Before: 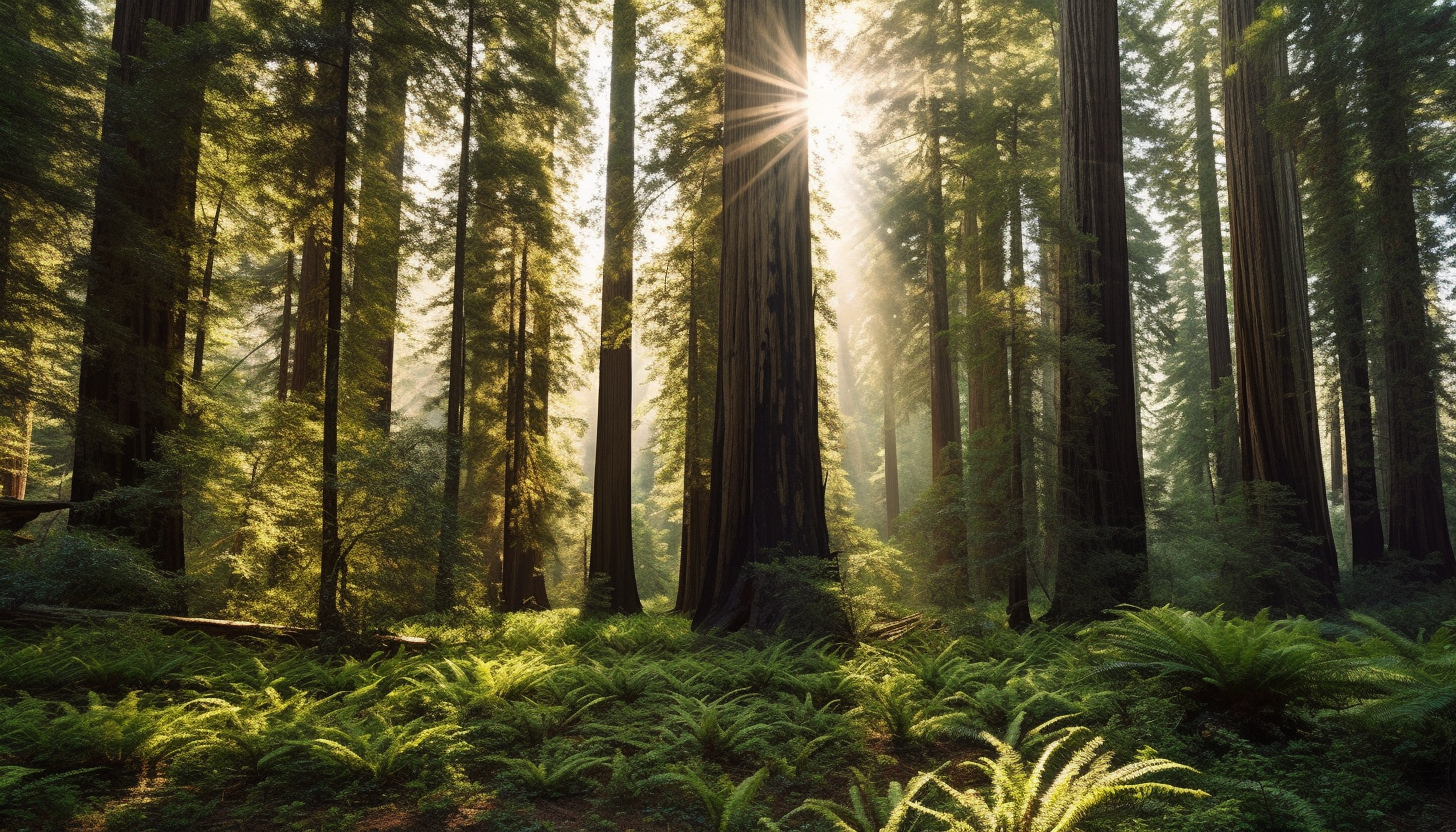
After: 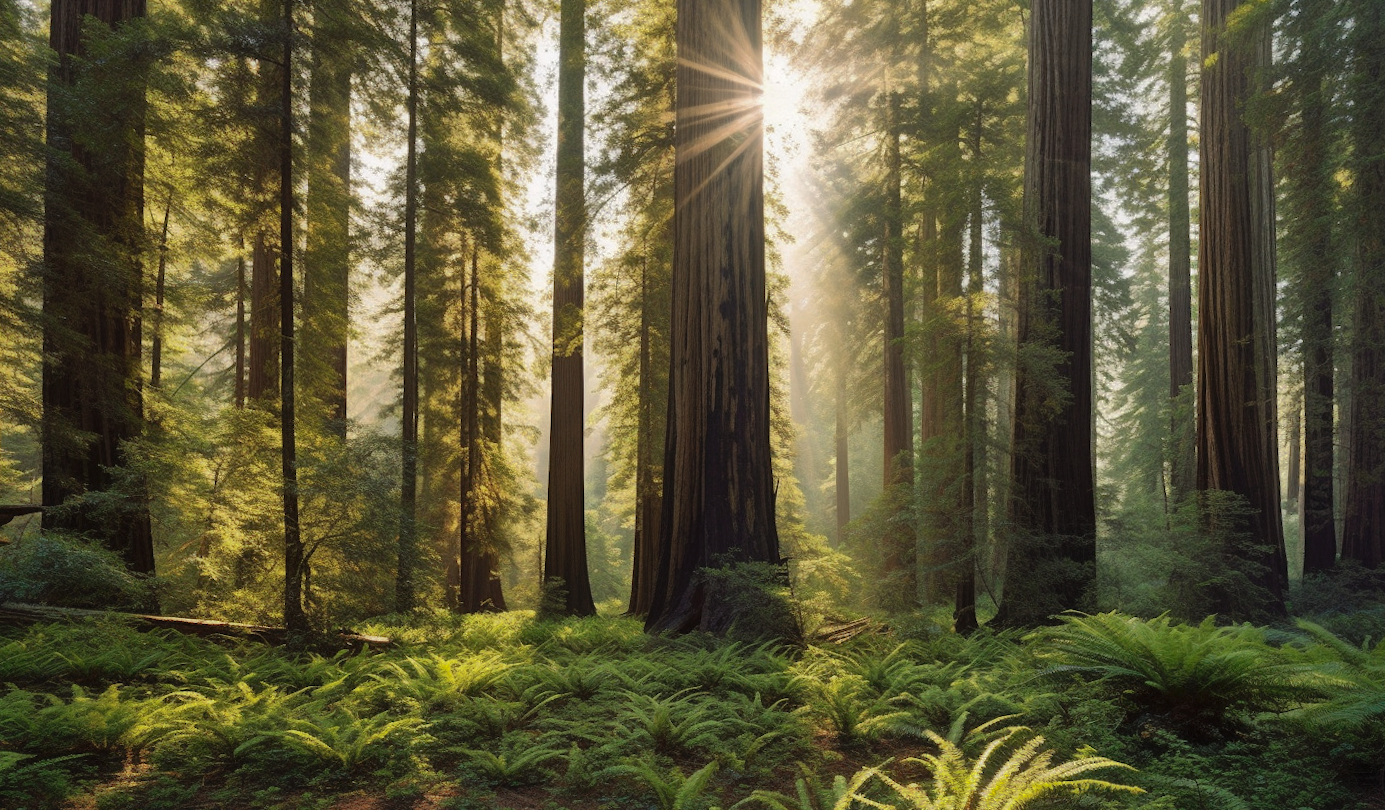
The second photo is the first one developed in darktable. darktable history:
rotate and perspective: rotation 0.074°, lens shift (vertical) 0.096, lens shift (horizontal) -0.041, crop left 0.043, crop right 0.952, crop top 0.024, crop bottom 0.979
shadows and highlights: highlights -60
